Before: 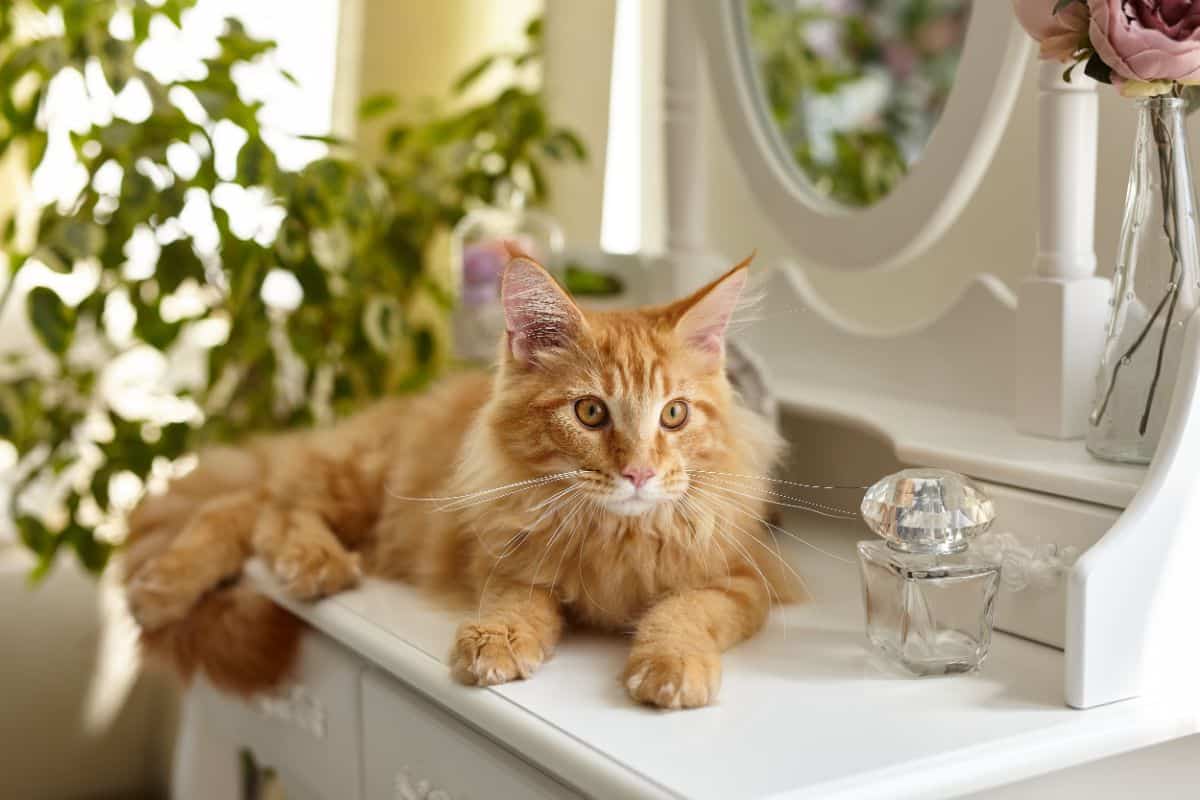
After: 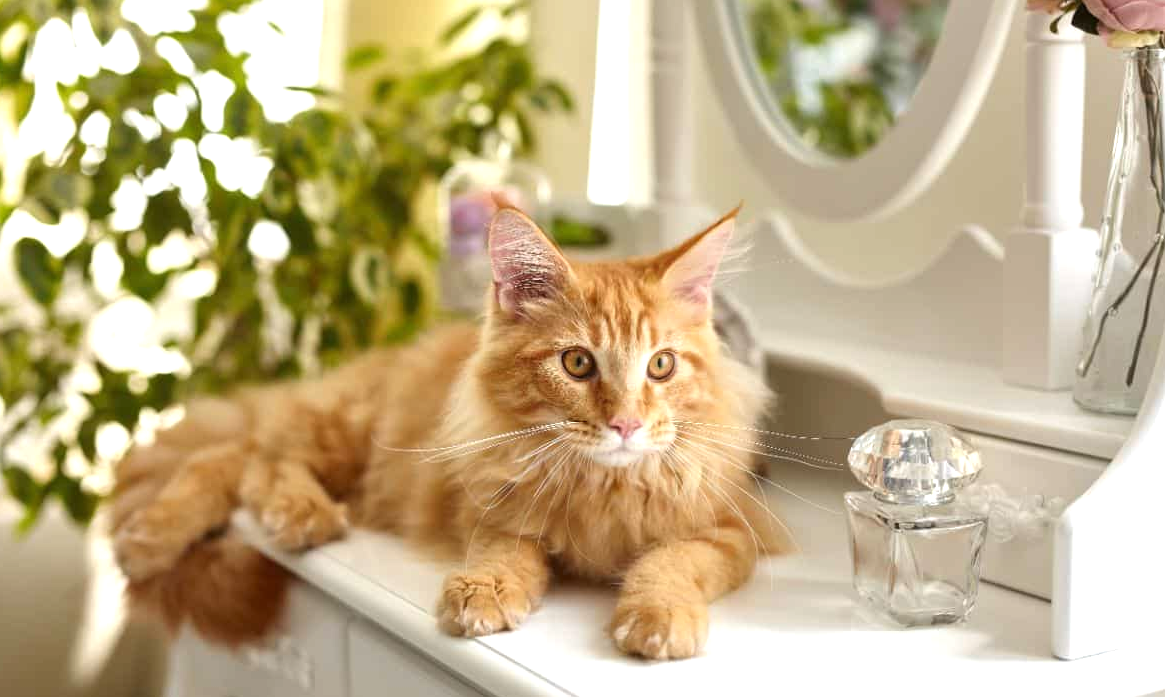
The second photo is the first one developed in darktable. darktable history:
exposure: black level correction 0, exposure 0.499 EV, compensate exposure bias true, compensate highlight preservation false
crop: left 1.152%, top 6.156%, right 1.699%, bottom 6.636%
